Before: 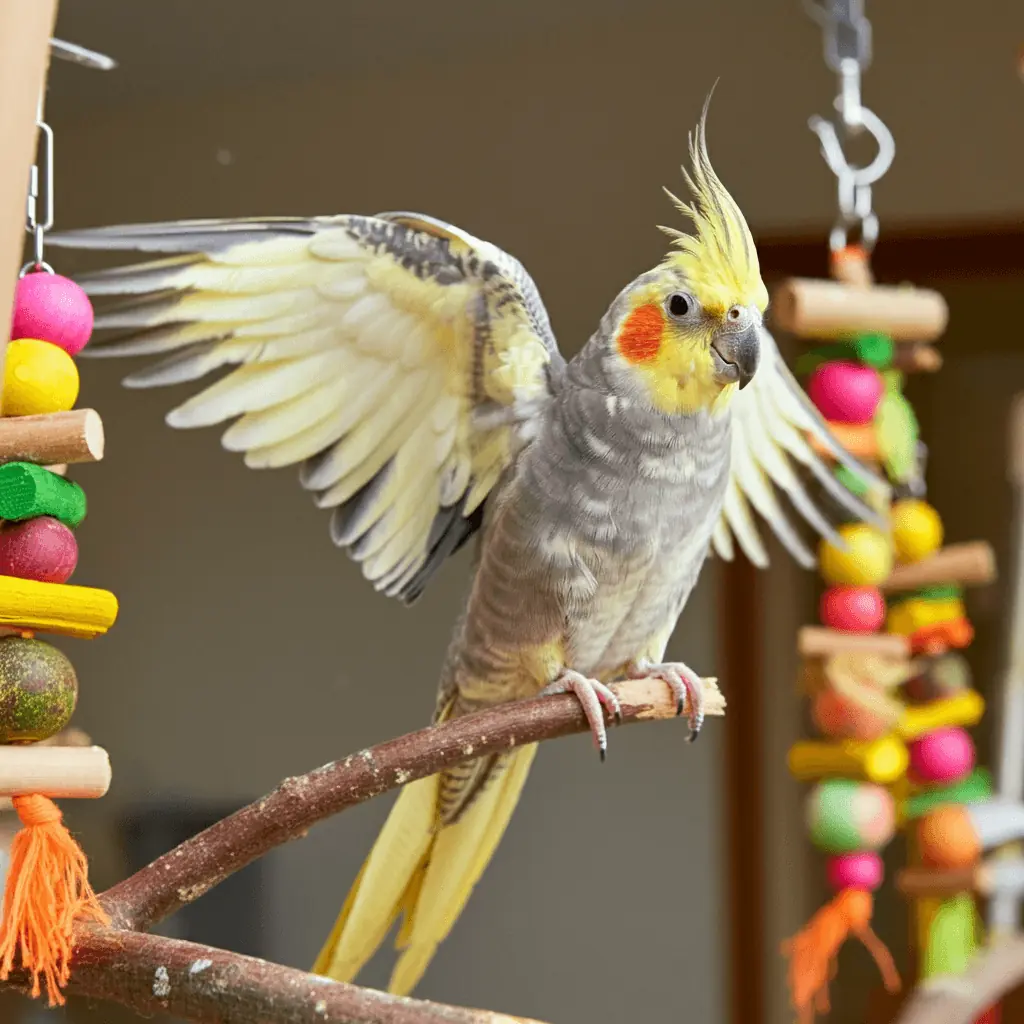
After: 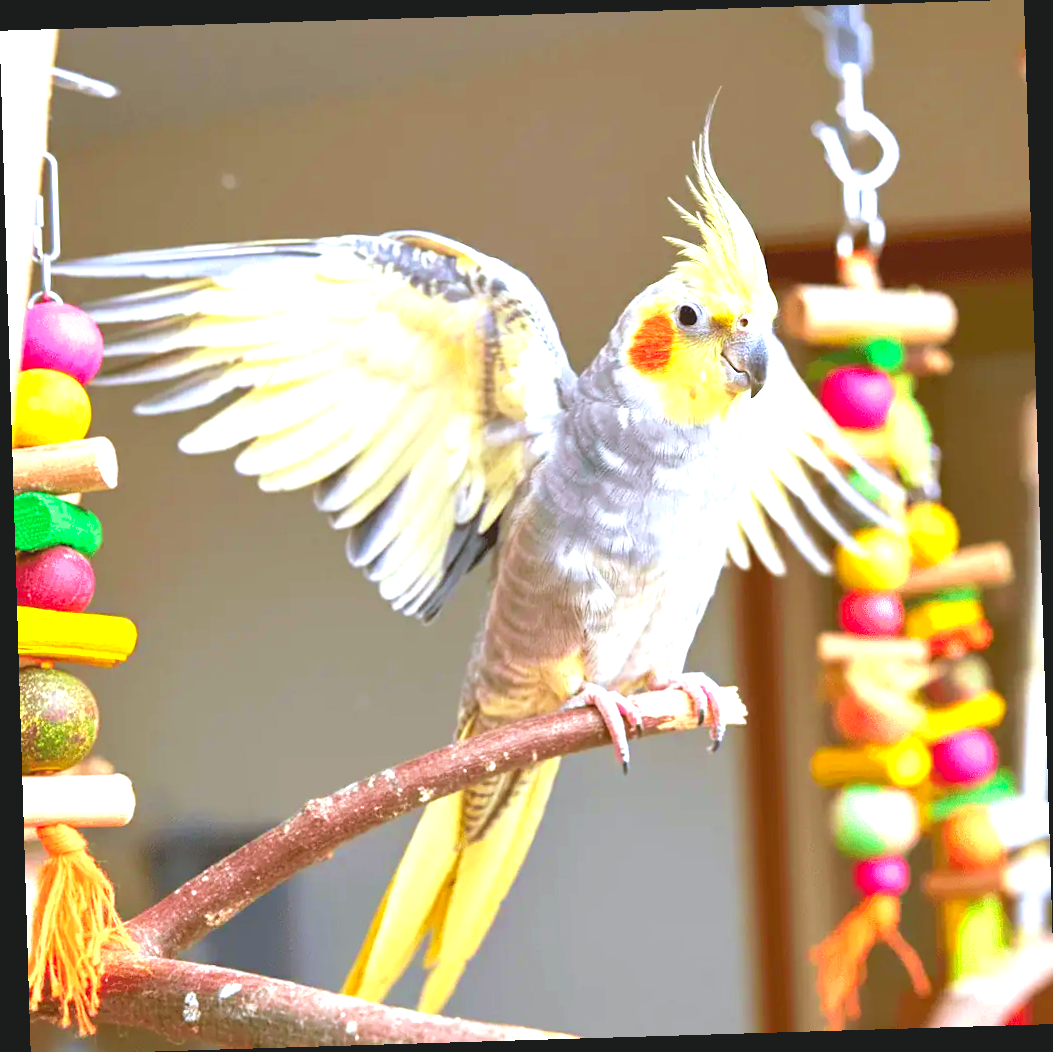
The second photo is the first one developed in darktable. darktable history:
color zones: curves: ch0 [(0.068, 0.464) (0.25, 0.5) (0.48, 0.508) (0.75, 0.536) (0.886, 0.476) (0.967, 0.456)]; ch1 [(0.066, 0.456) (0.25, 0.5) (0.616, 0.508) (0.746, 0.56) (0.934, 0.444)]
crop: top 0.05%, bottom 0.098%
velvia: on, module defaults
contrast brightness saturation: contrast -0.19, saturation 0.19
color calibration: illuminant as shot in camera, x 0.37, y 0.382, temperature 4313.32 K
rotate and perspective: rotation -1.75°, automatic cropping off
exposure: black level correction 0, exposure 1.675 EV, compensate exposure bias true, compensate highlight preservation false
